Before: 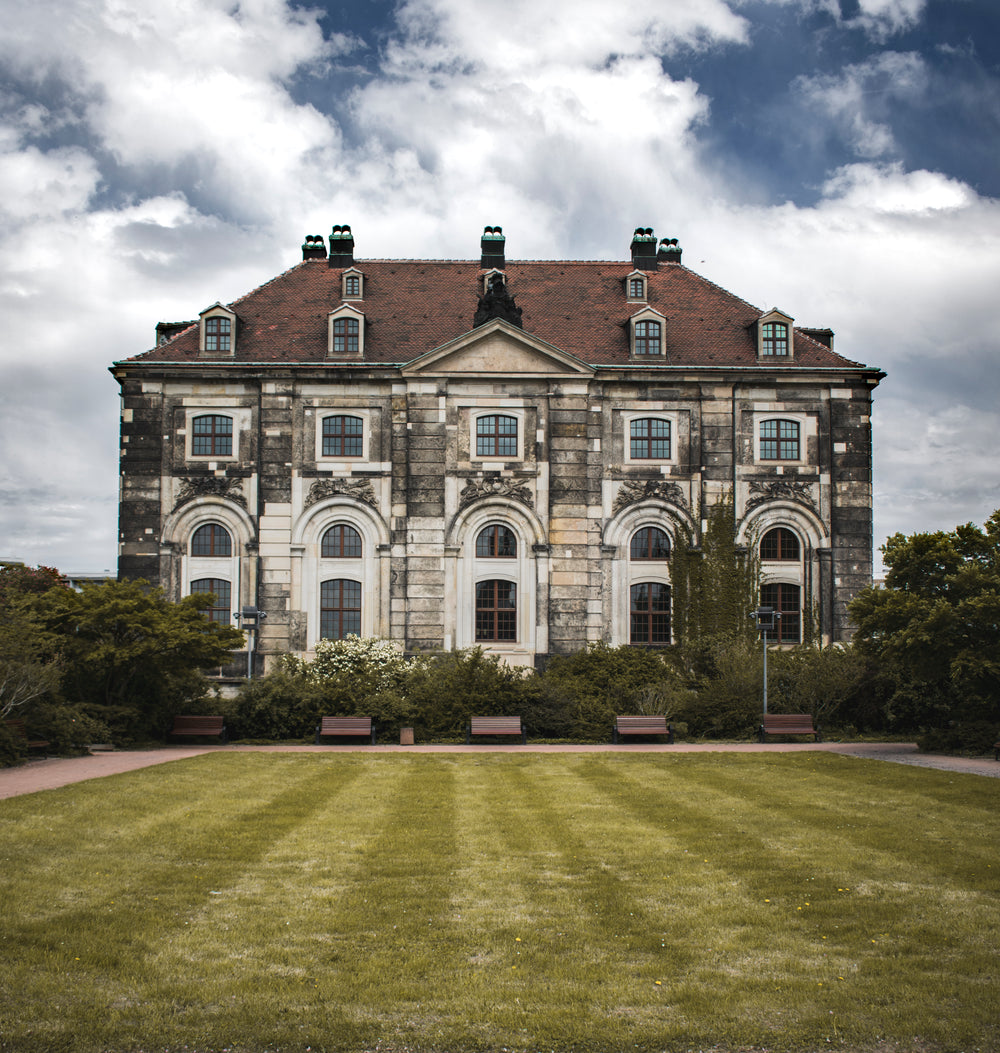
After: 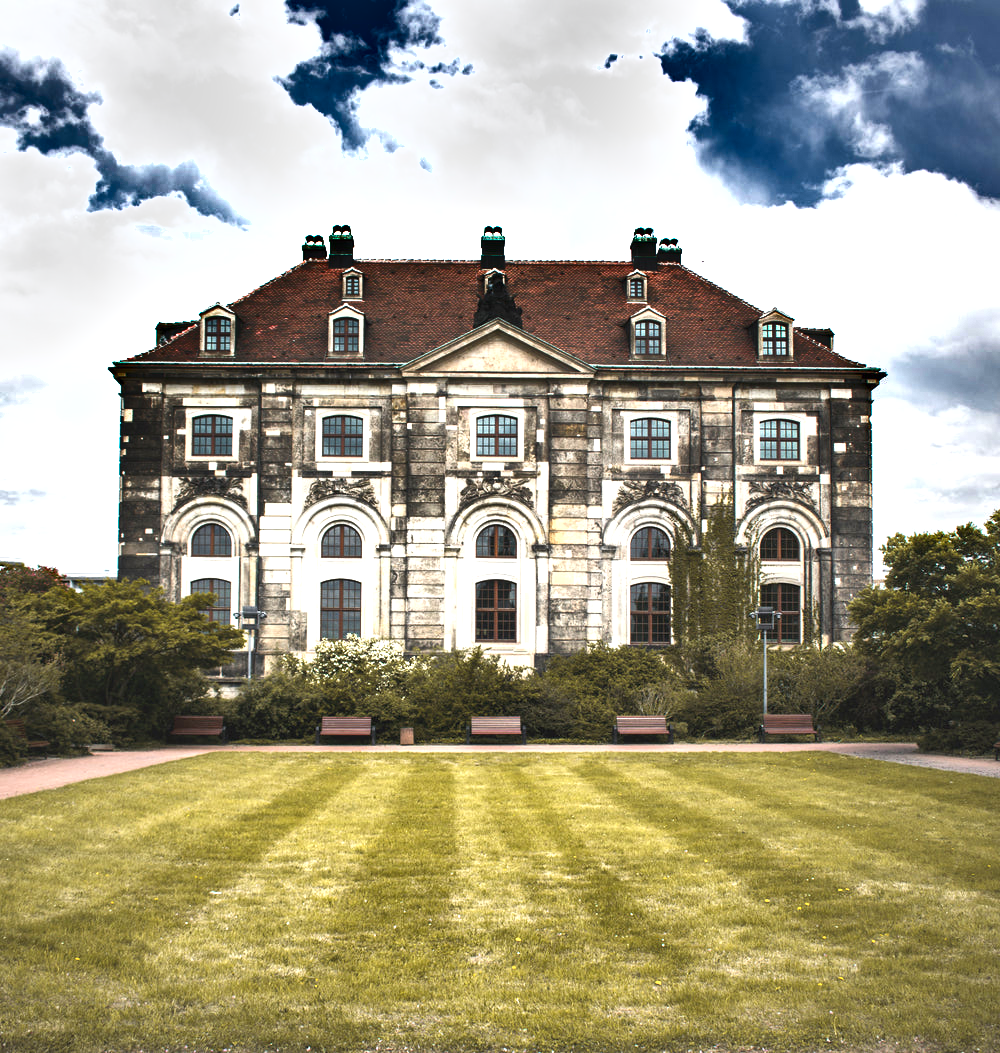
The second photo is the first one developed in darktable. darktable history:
exposure: black level correction 0, exposure 1.2 EV, compensate highlight preservation false
shadows and highlights: shadows 58.69, highlights -60.29, soften with gaussian
